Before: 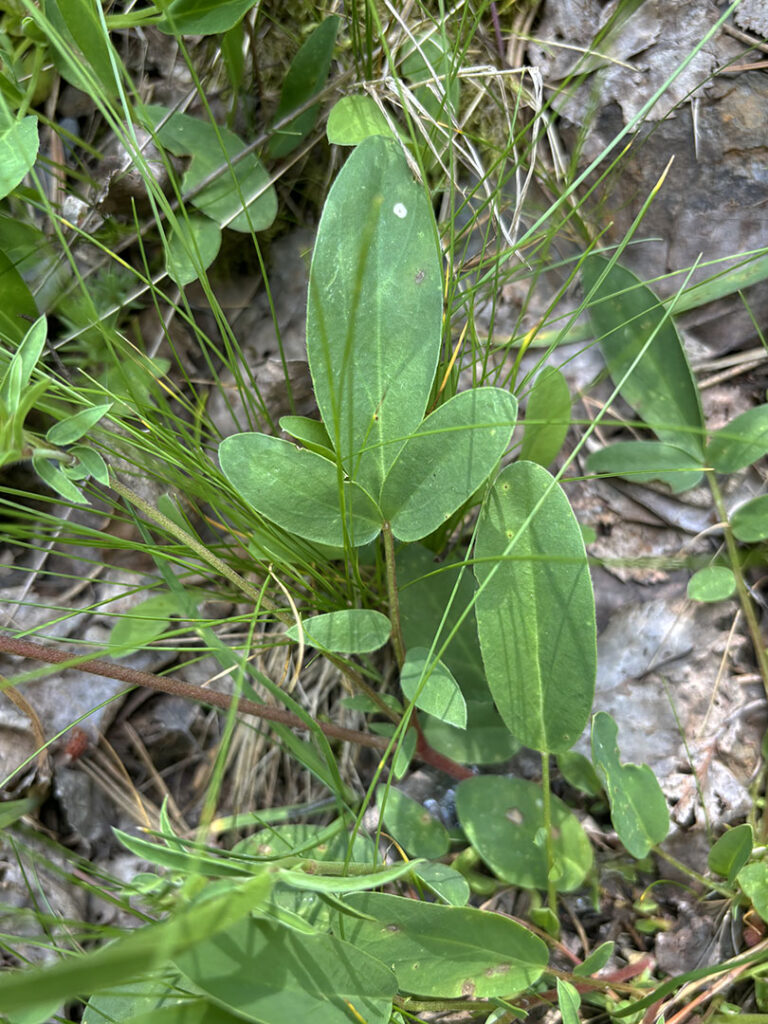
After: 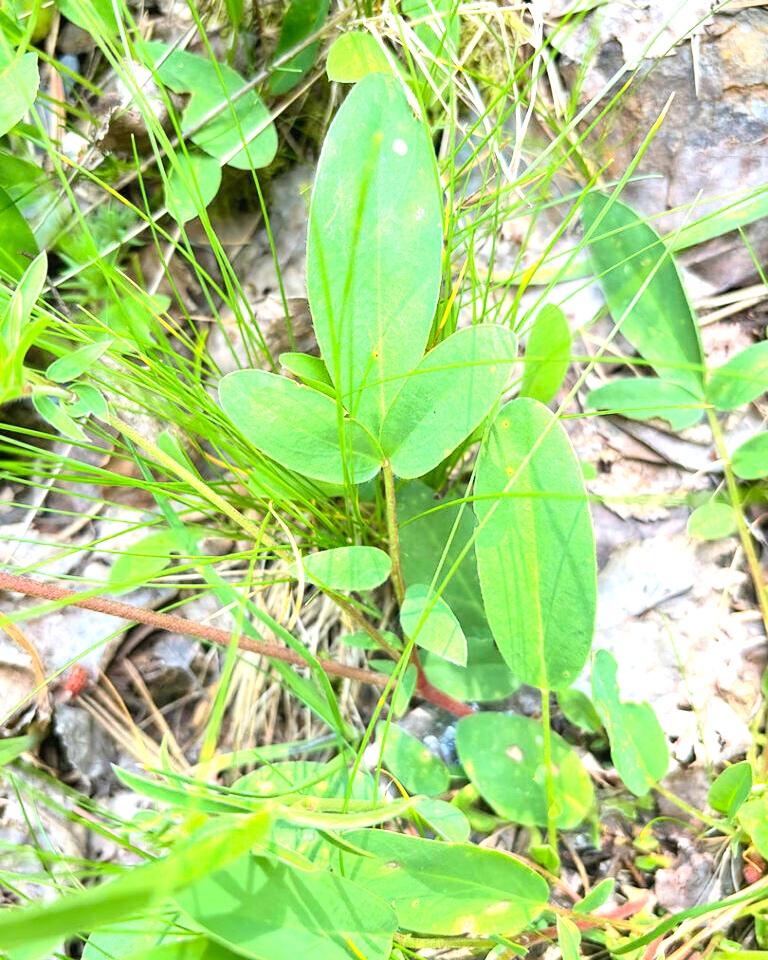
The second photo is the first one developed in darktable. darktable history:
crop and rotate: top 6.25%
contrast brightness saturation: contrast 0.2, brightness 0.16, saturation 0.22
velvia: strength 15%
exposure: black level correction 0, exposure 1.379 EV, compensate exposure bias true, compensate highlight preservation false
